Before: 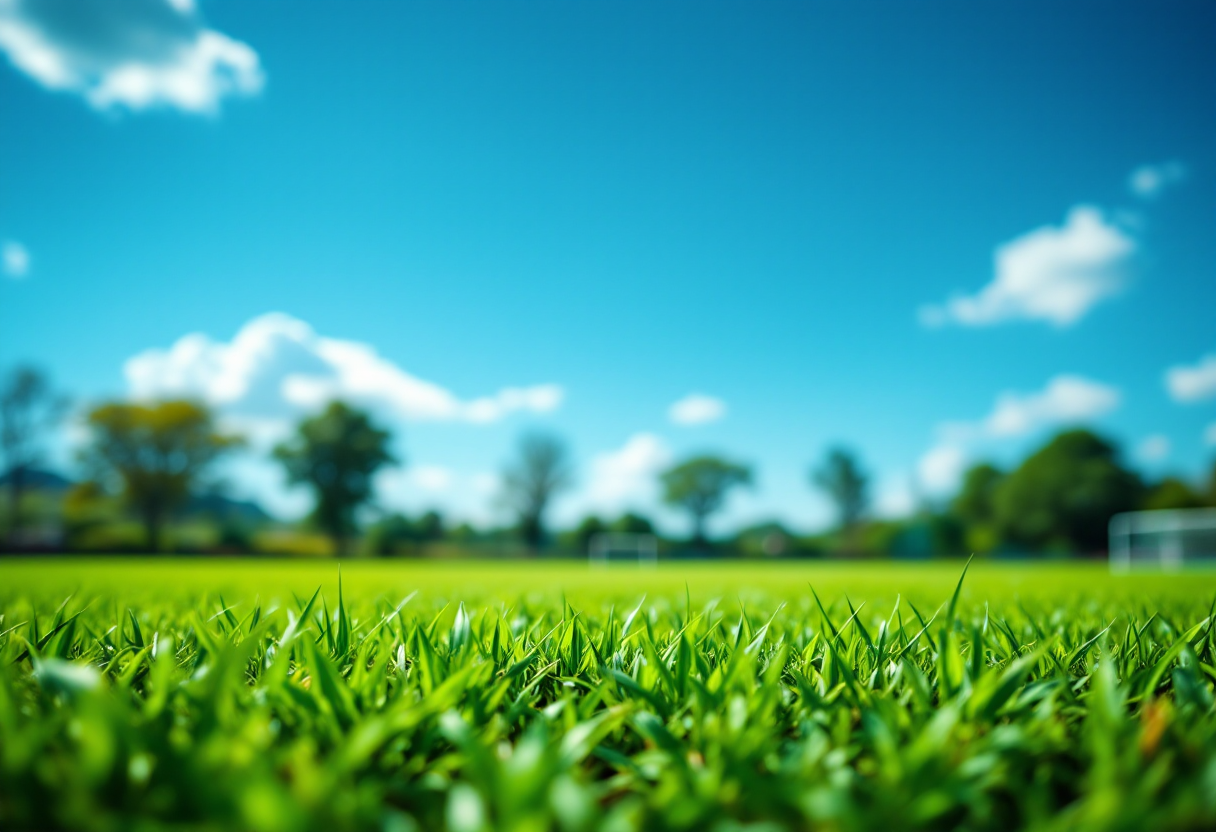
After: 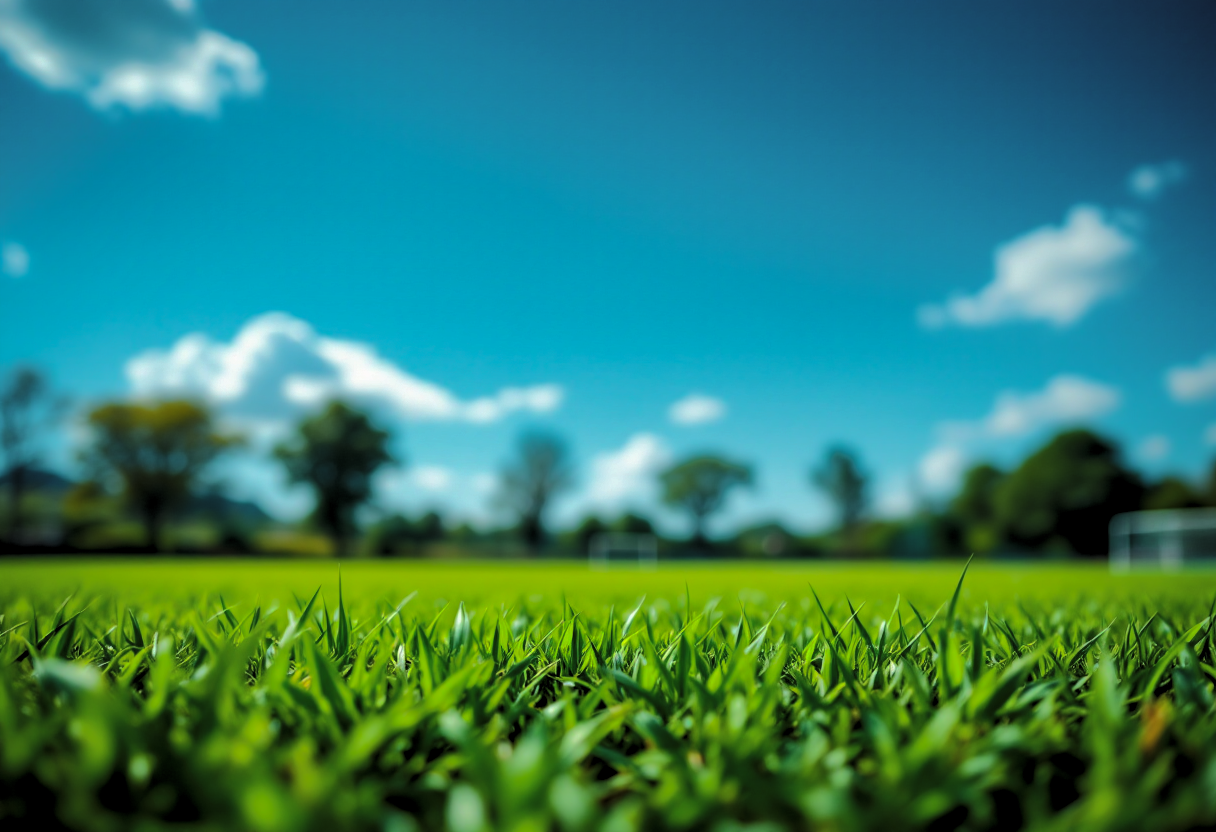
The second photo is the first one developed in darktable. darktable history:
levels: levels [0.116, 0.574, 1]
shadows and highlights: shadows 25.26, highlights -71.07, highlights color adjustment 89.18%
